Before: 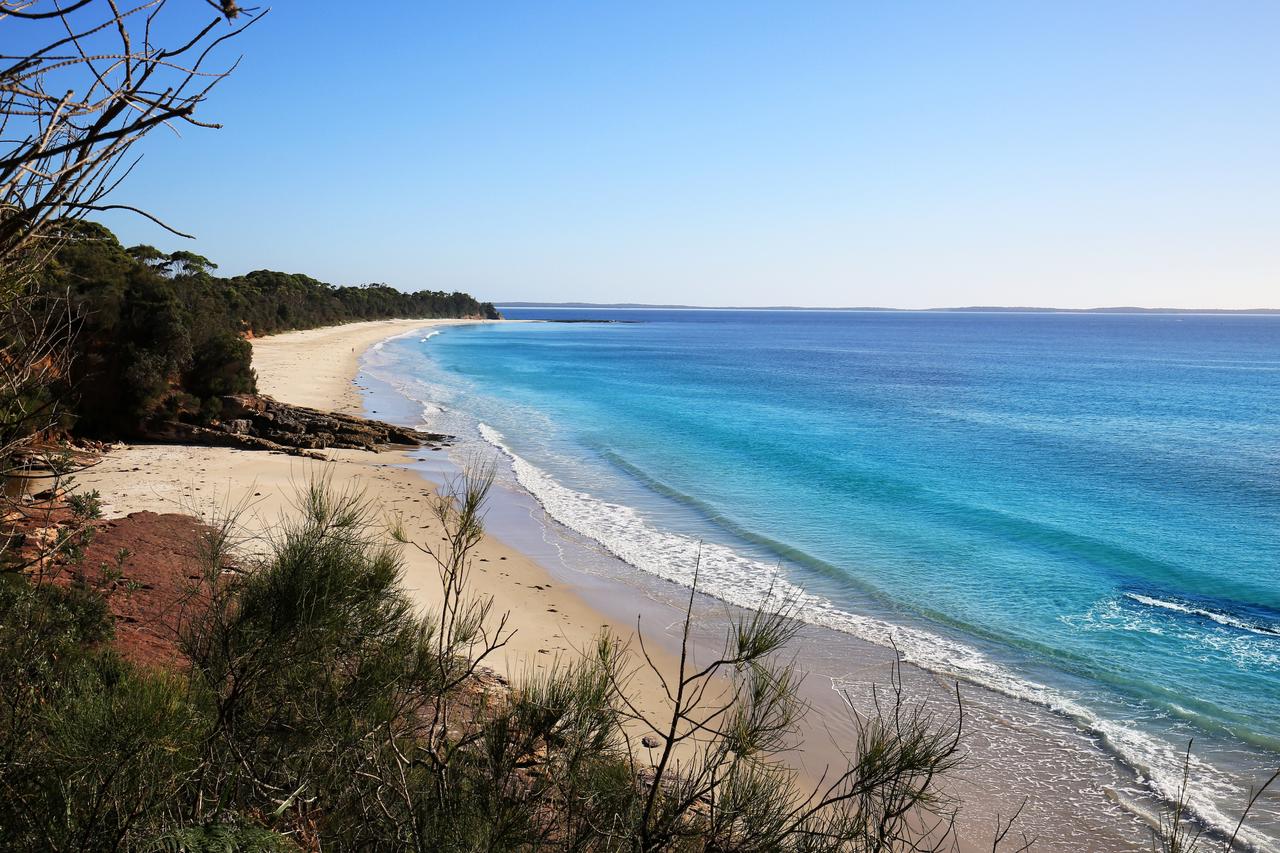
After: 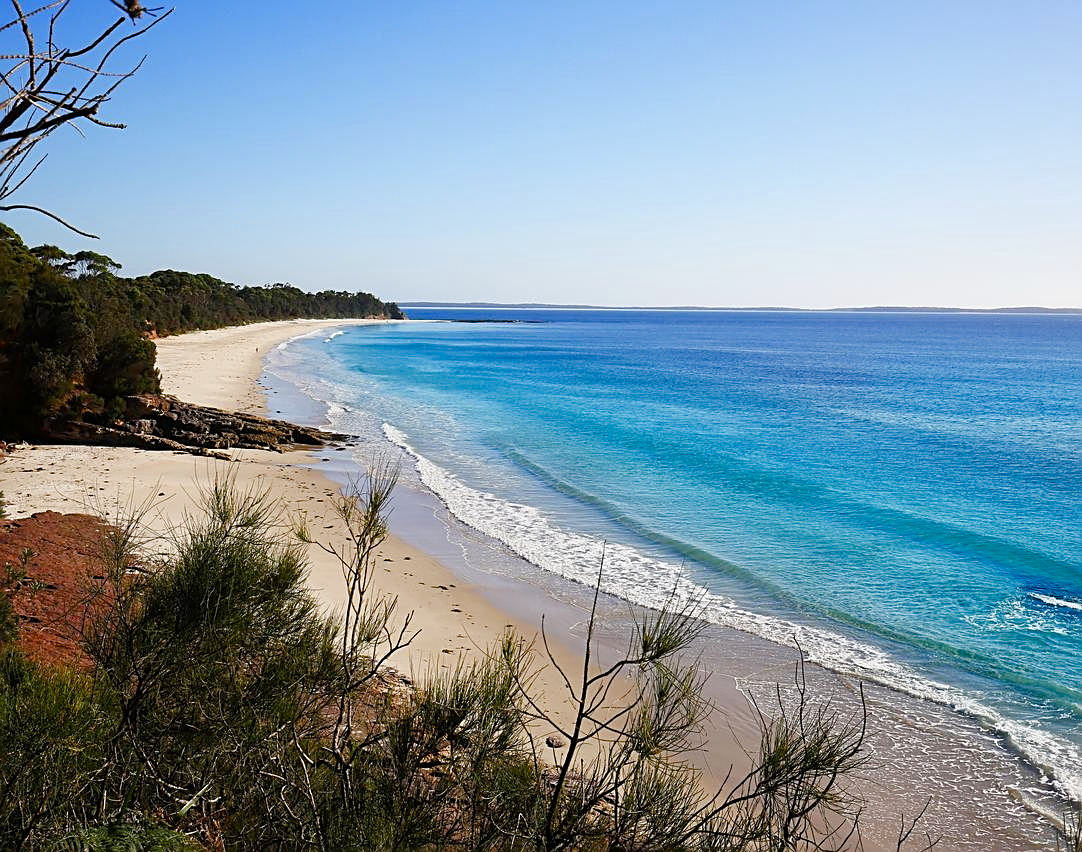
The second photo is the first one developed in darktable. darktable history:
sharpen: on, module defaults
color balance rgb: perceptual saturation grading › global saturation 0.646%, perceptual saturation grading › highlights -29.677%, perceptual saturation grading › mid-tones 29.069%, perceptual saturation grading › shadows 58.714%
crop: left 7.56%, right 7.854%
